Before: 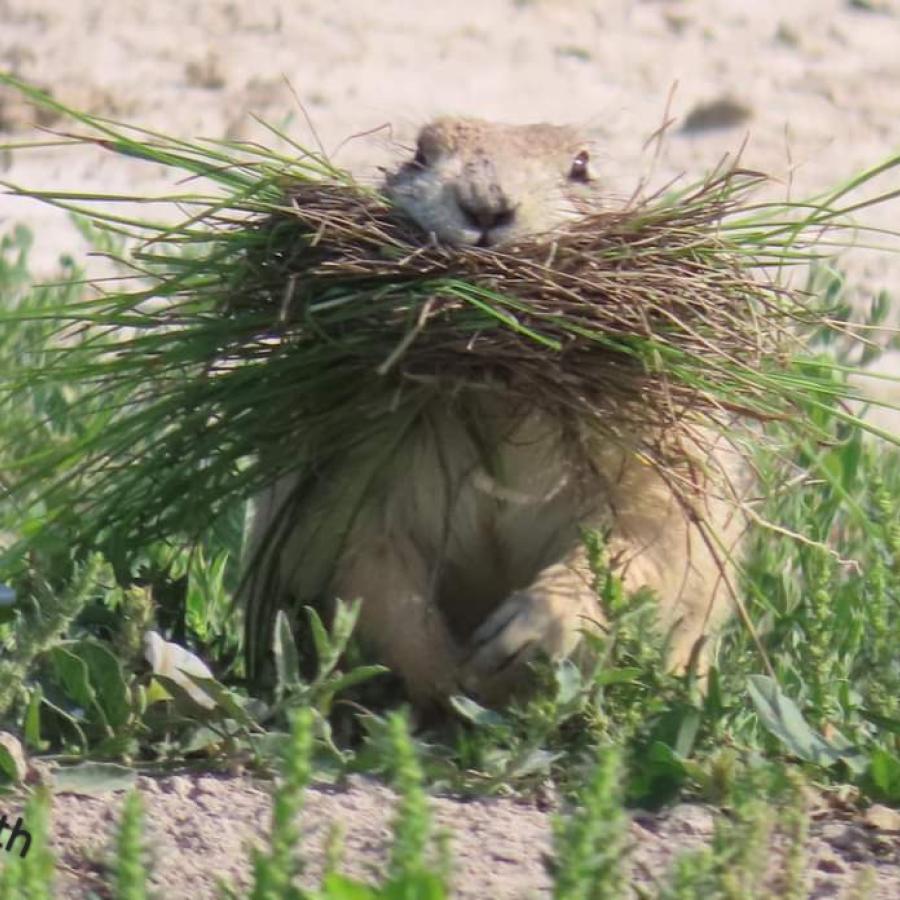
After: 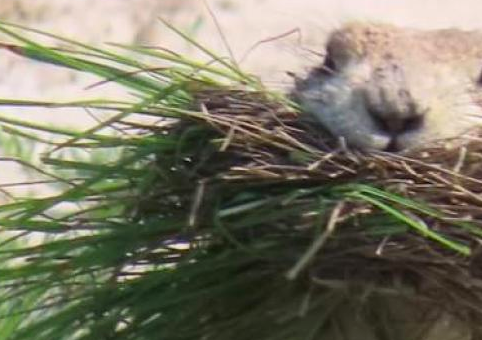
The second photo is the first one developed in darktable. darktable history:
contrast brightness saturation: contrast 0.1, brightness 0.03, saturation 0.09
crop: left 10.121%, top 10.631%, right 36.218%, bottom 51.526%
